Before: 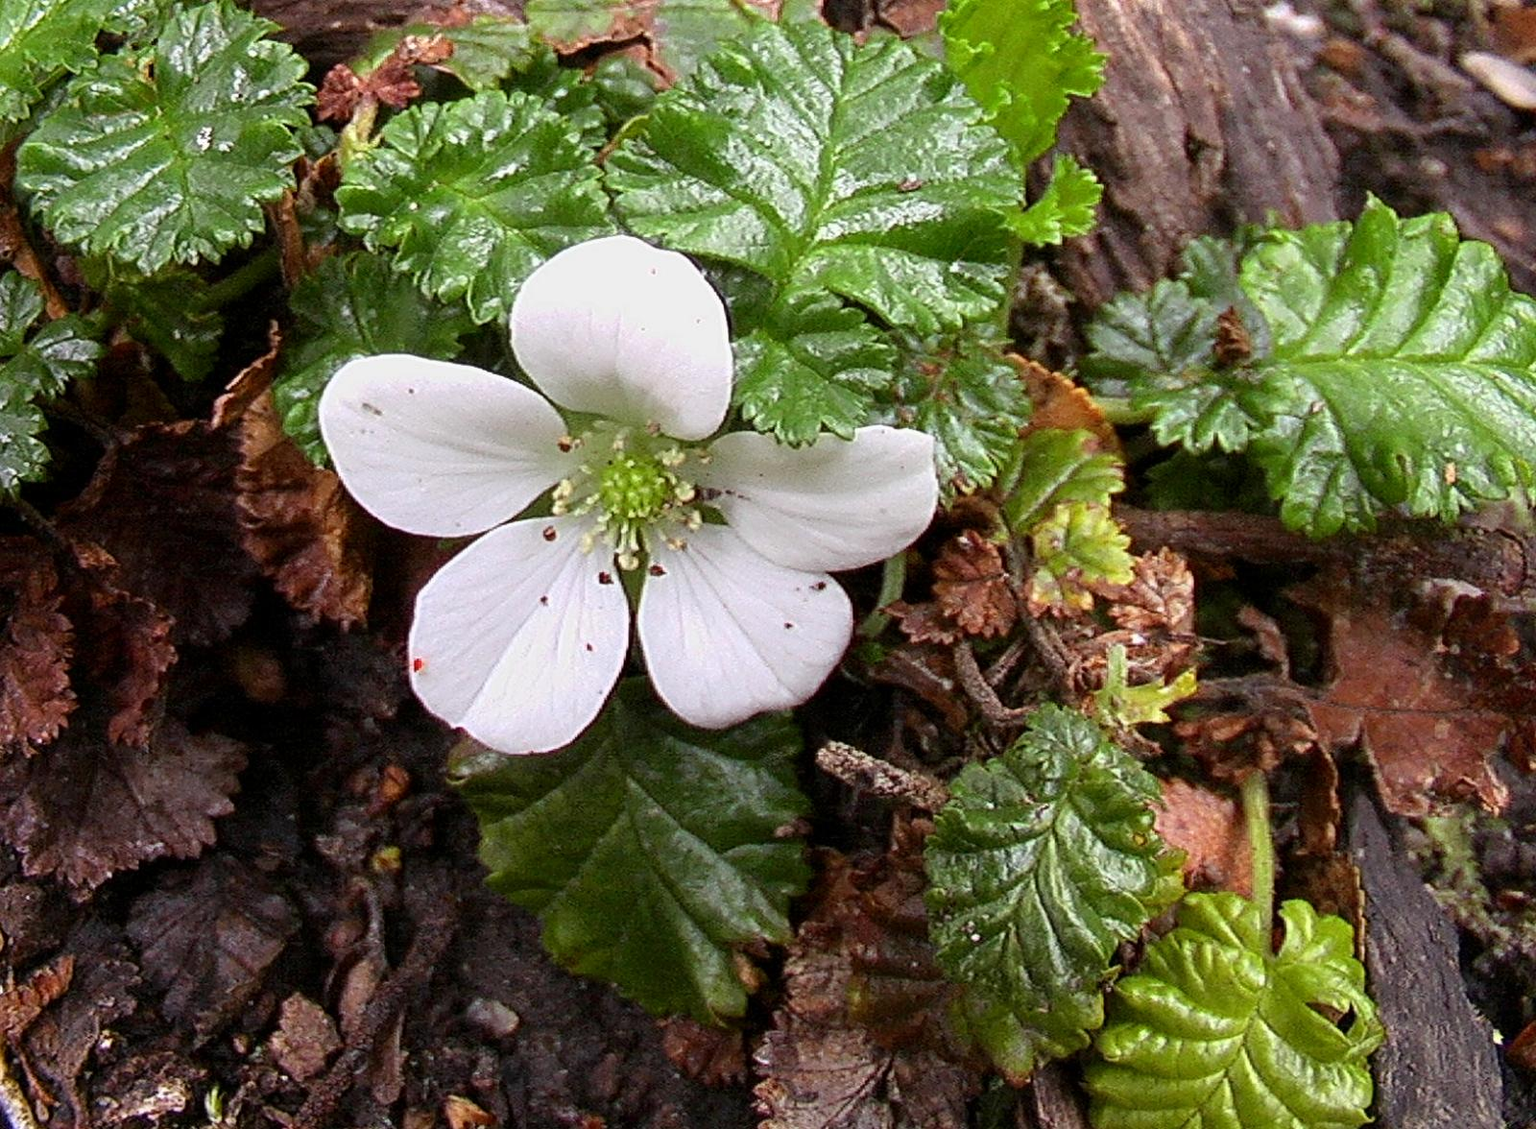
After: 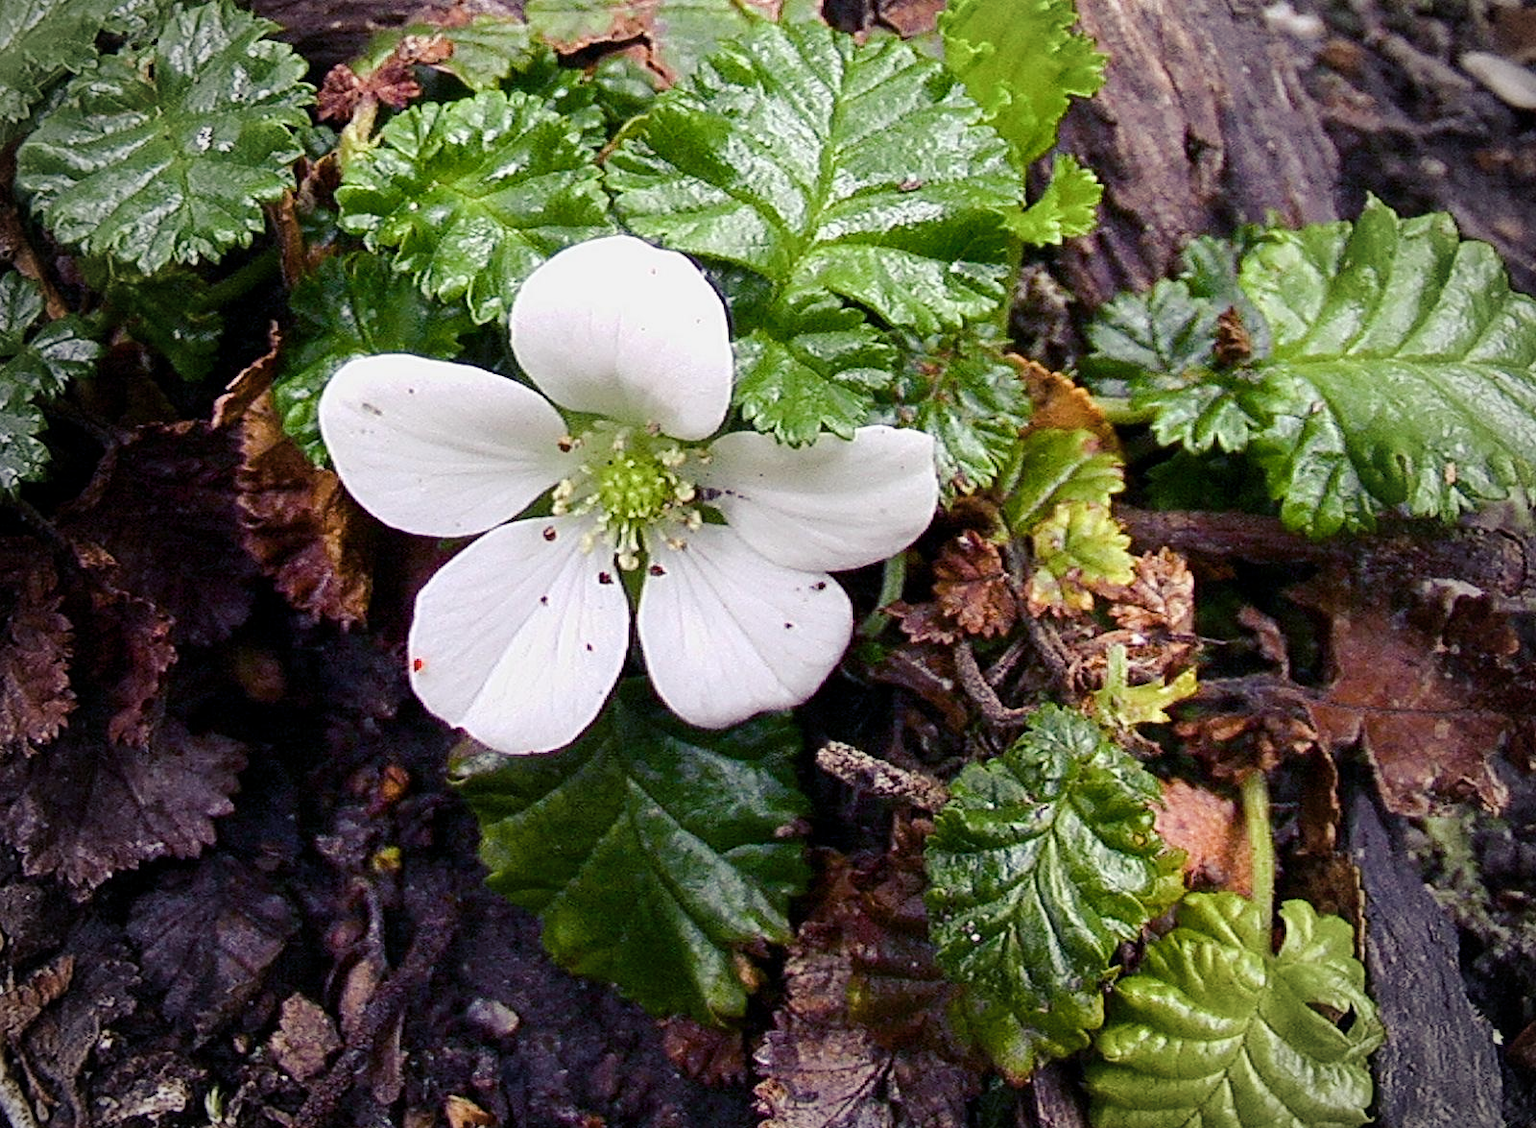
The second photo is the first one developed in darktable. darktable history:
color balance rgb: shadows lift › luminance -28.502%, shadows lift › chroma 14.989%, shadows lift › hue 268.71°, linear chroma grading › global chroma 14.403%, perceptual saturation grading › global saturation 20%, perceptual saturation grading › highlights -24.955%, perceptual saturation grading › shadows 49.25%, perceptual brilliance grading › mid-tones 10.448%, perceptual brilliance grading › shadows 15.58%
vignetting: fall-off start 71.45%, unbound false
contrast brightness saturation: contrast 0.102, saturation -0.288
